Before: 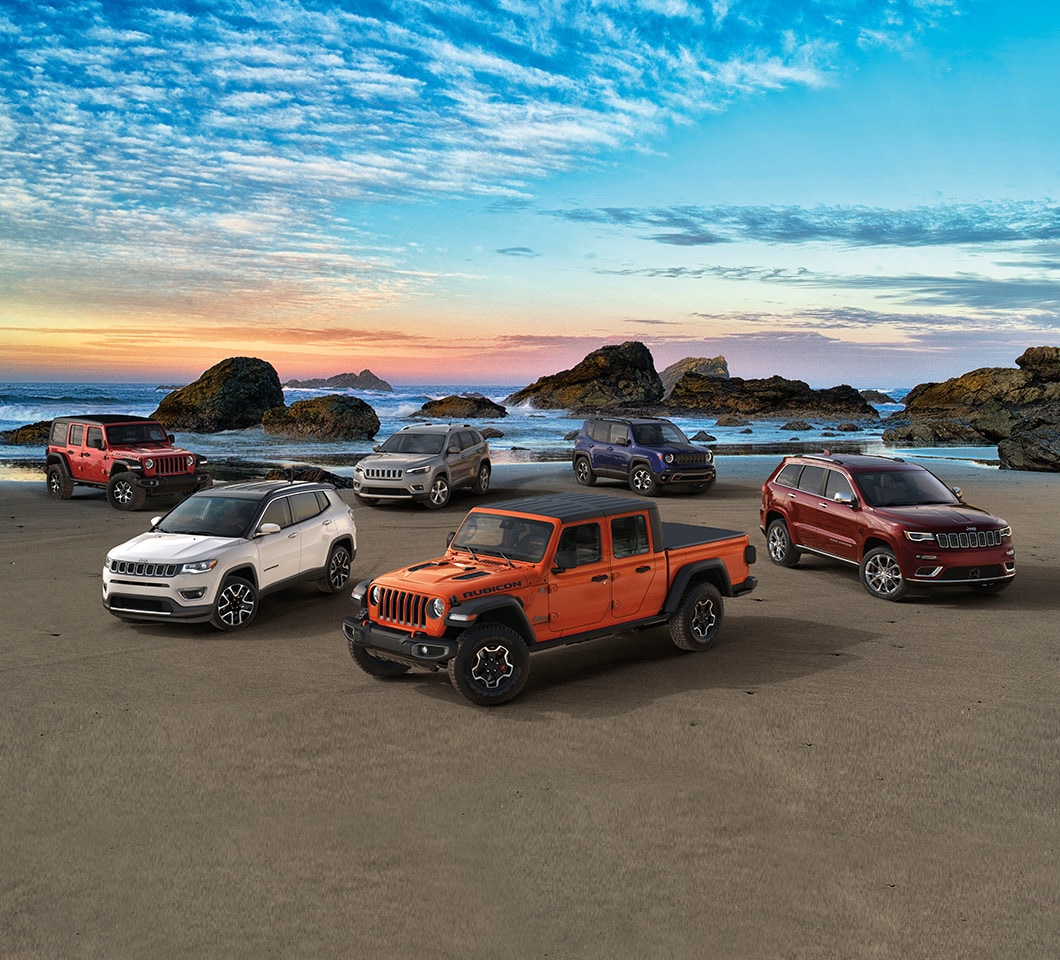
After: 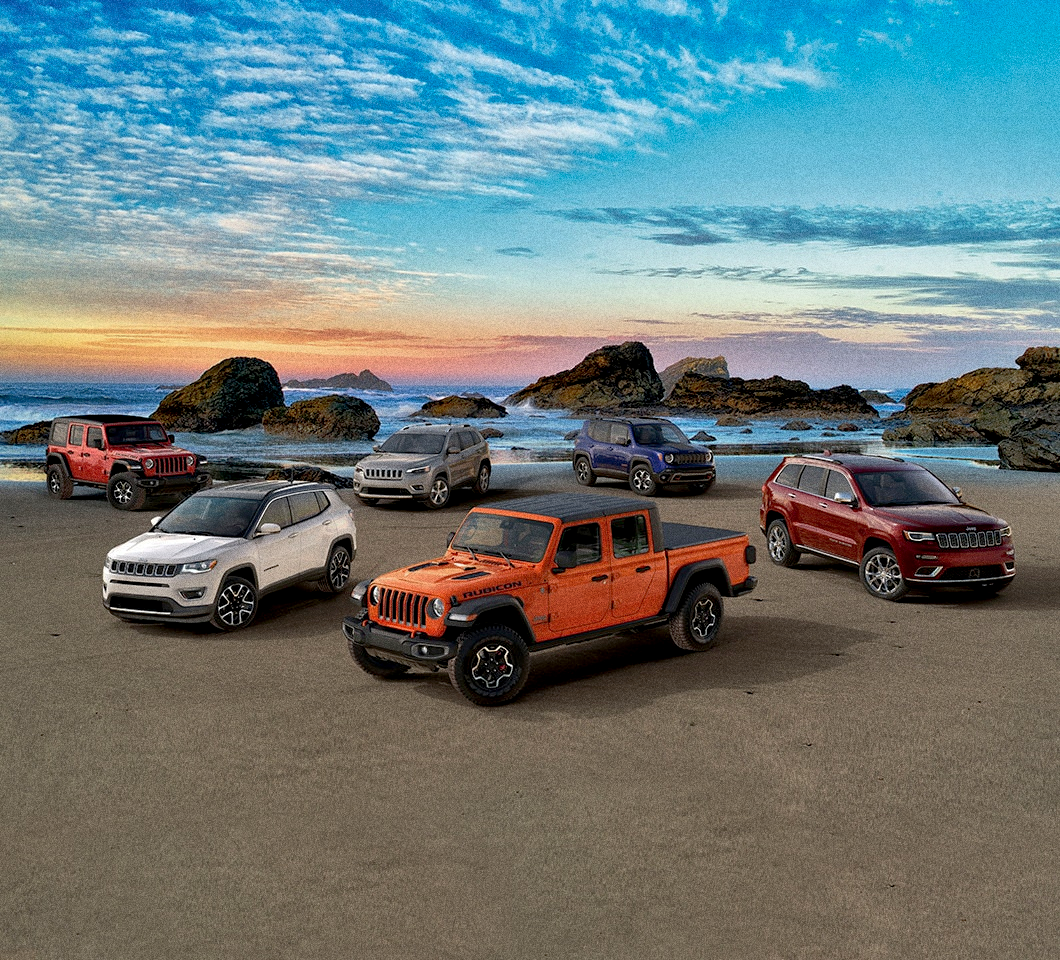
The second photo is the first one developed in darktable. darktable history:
shadows and highlights: on, module defaults
grain: coarseness 0.09 ISO, strength 40%
exposure: black level correction 0.007, compensate highlight preservation false
